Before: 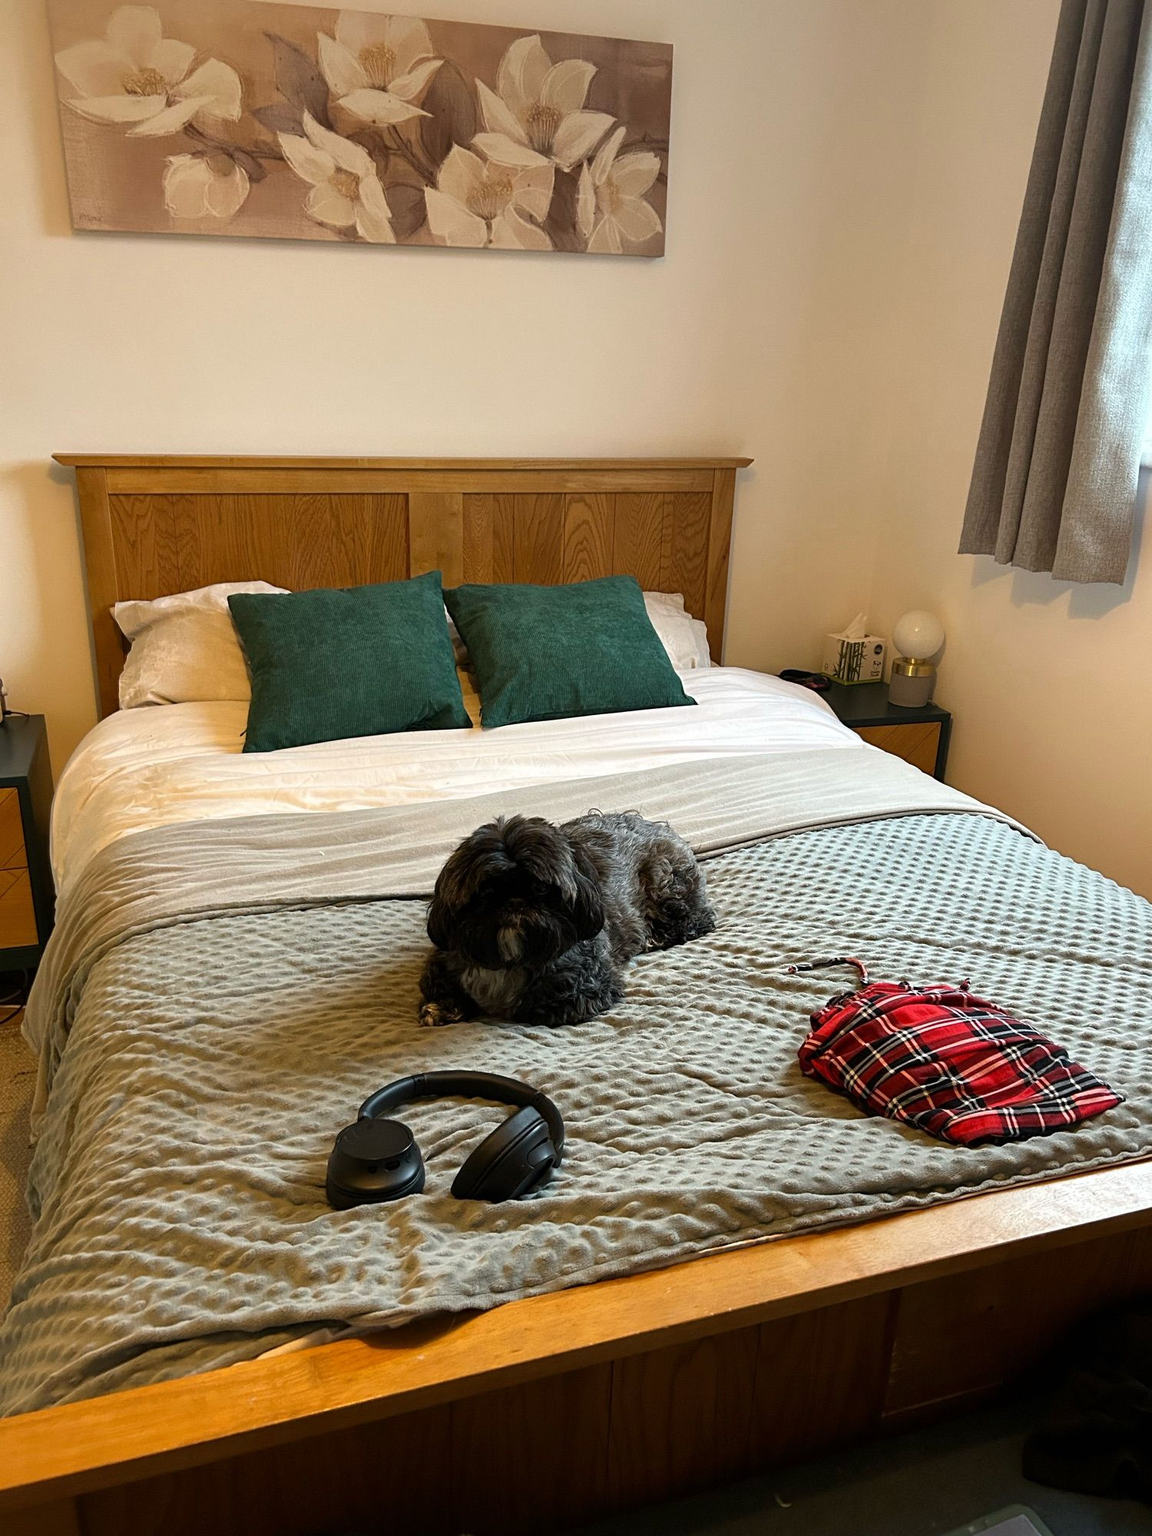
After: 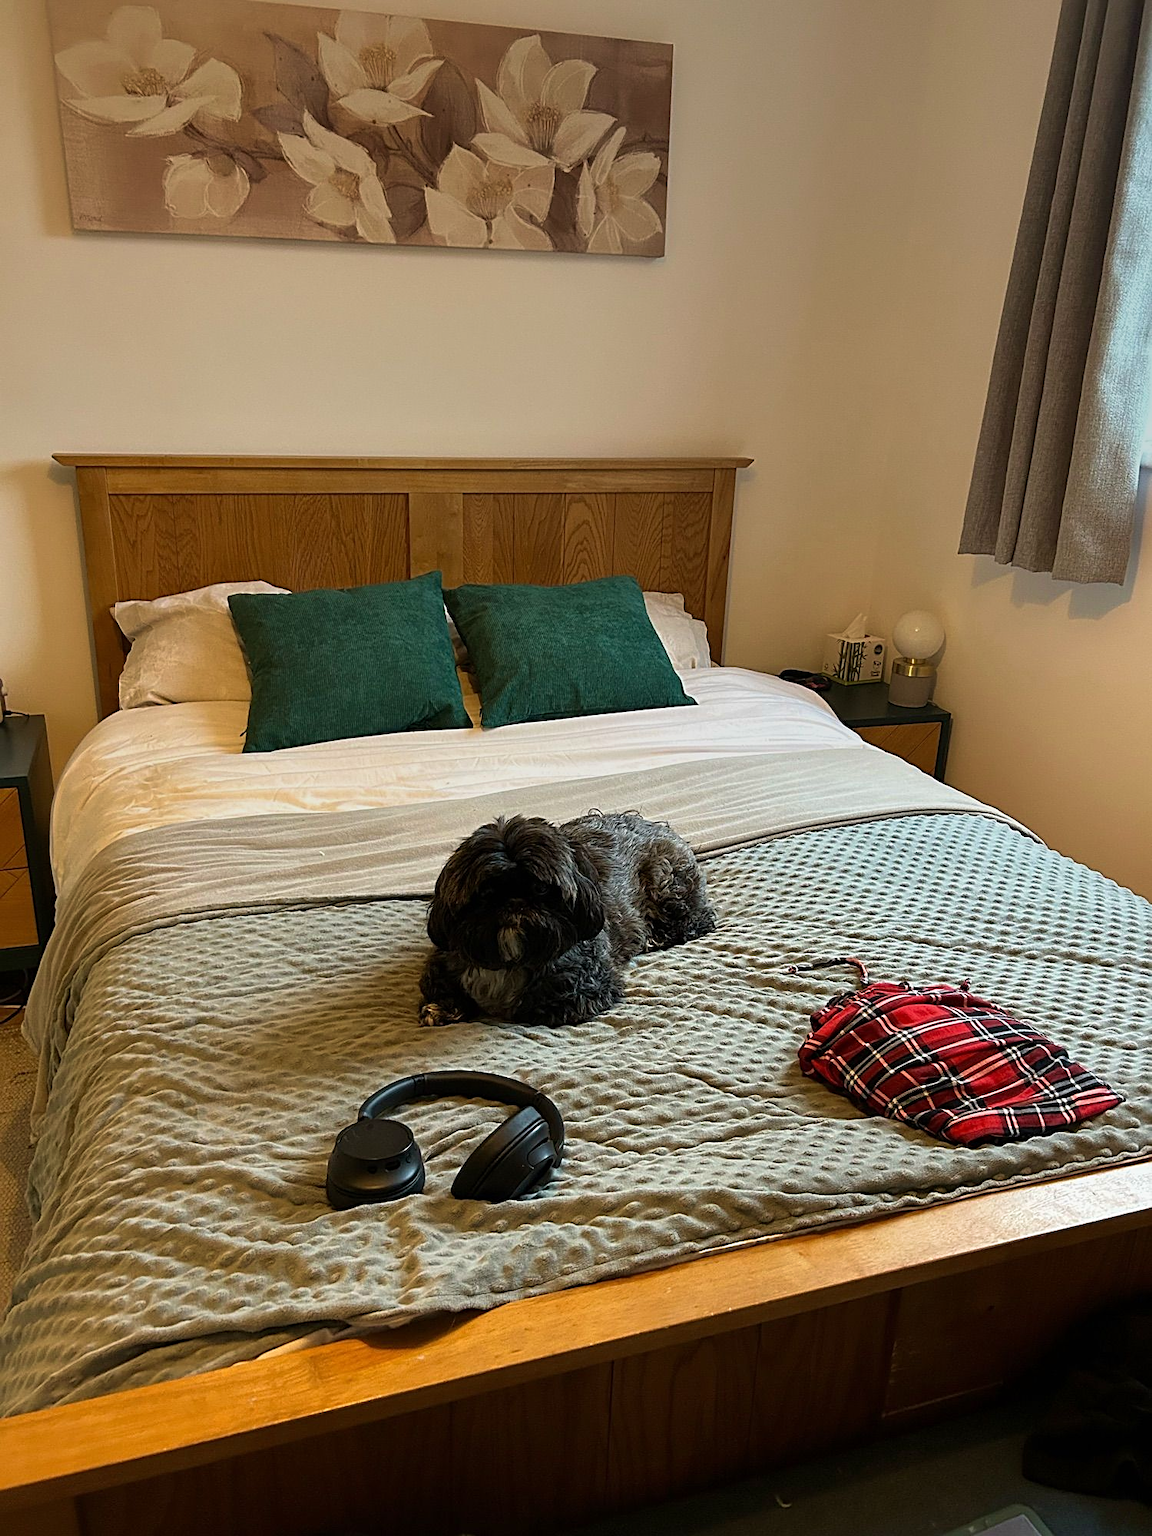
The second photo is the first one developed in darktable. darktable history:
tone equalizer: on, module defaults
velvia: on, module defaults
graduated density: rotation -0.352°, offset 57.64
sharpen: on, module defaults
